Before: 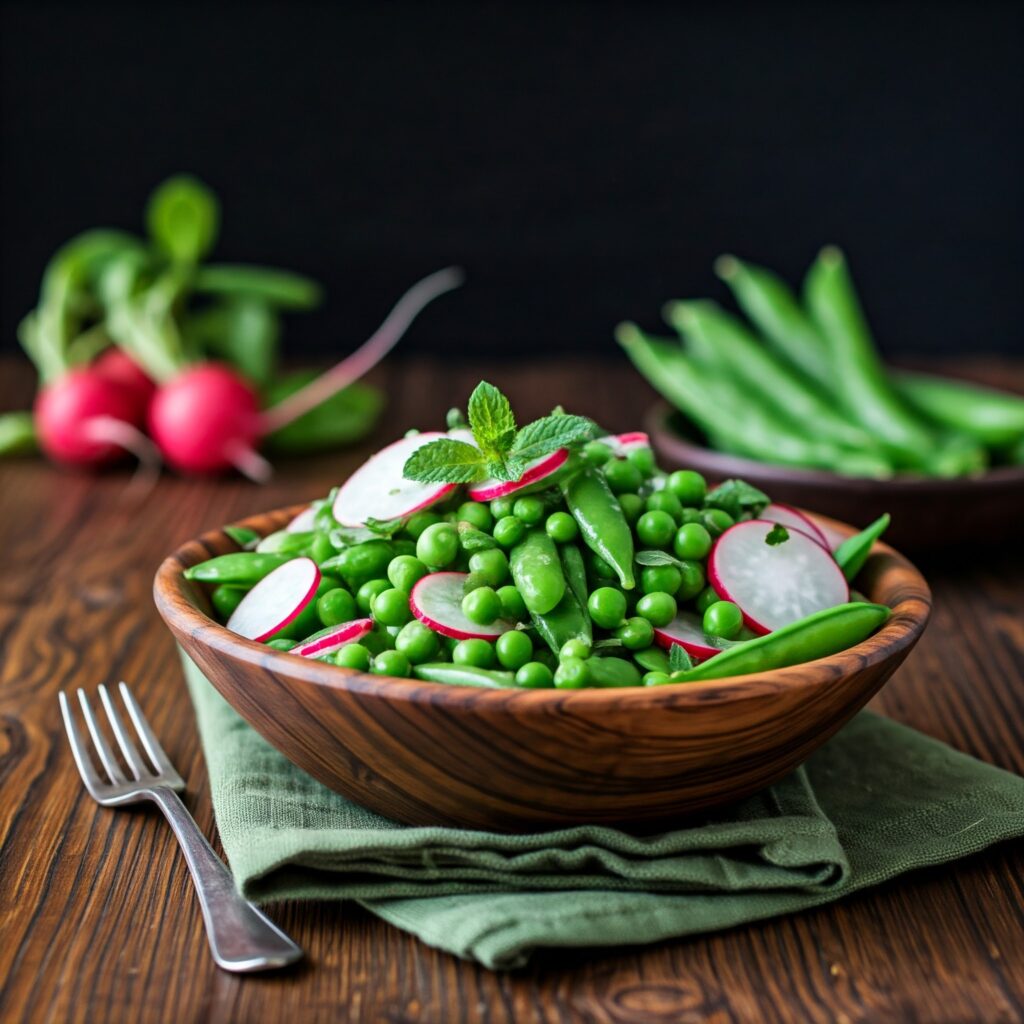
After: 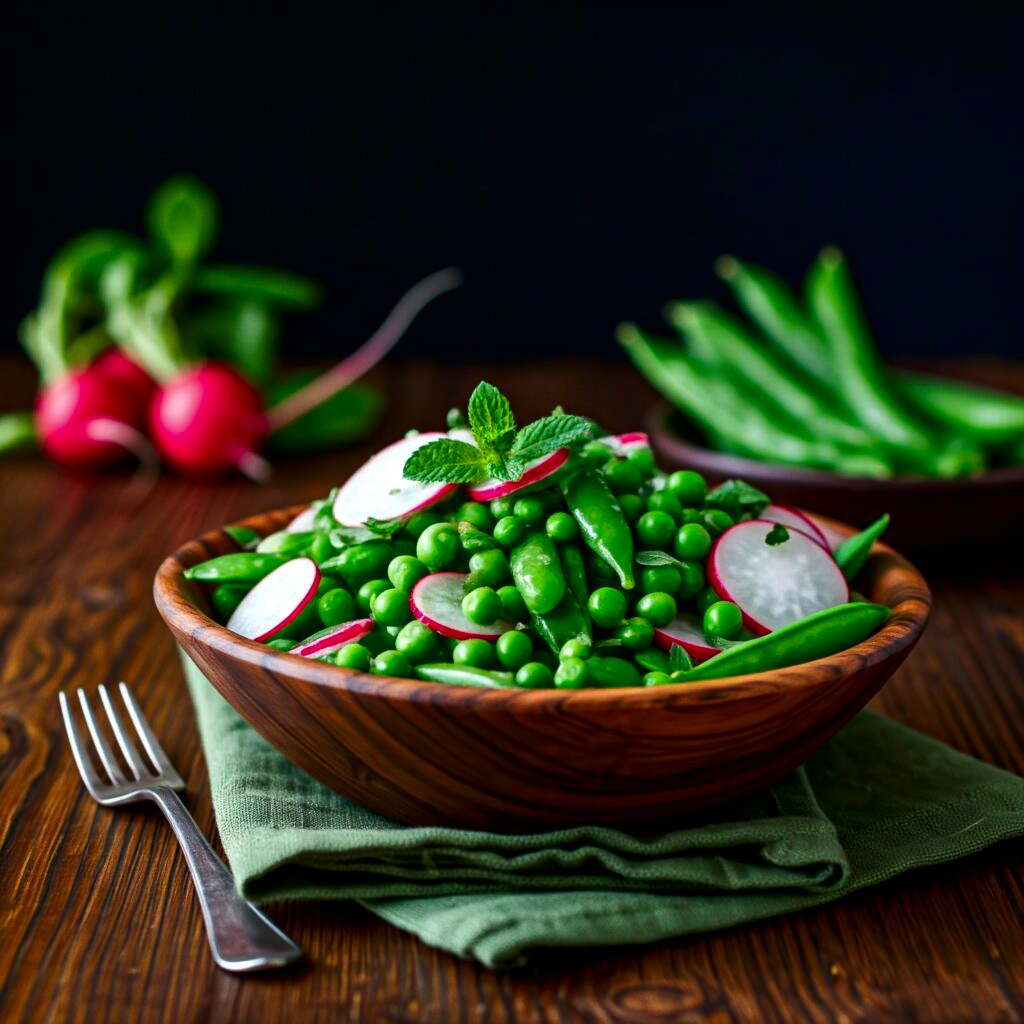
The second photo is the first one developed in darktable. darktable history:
exposure: exposure 0.132 EV, compensate highlight preservation false
contrast brightness saturation: brightness -0.251, saturation 0.195
